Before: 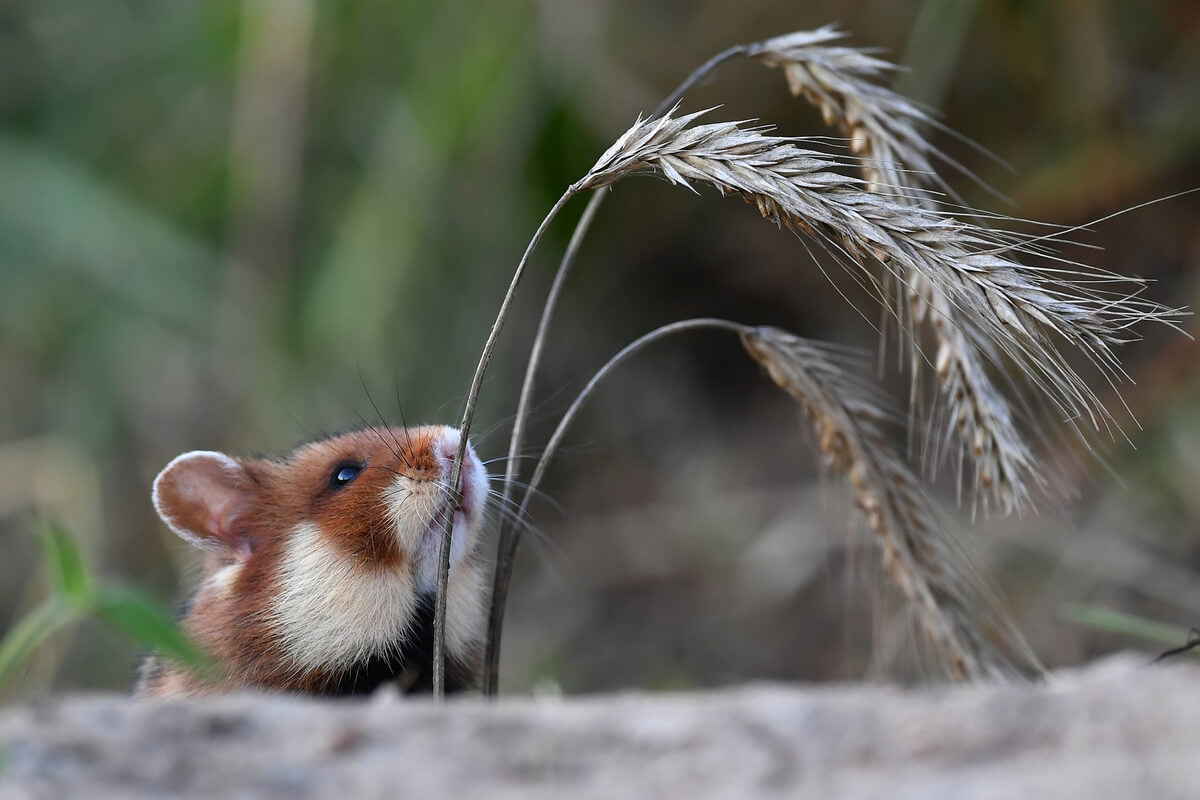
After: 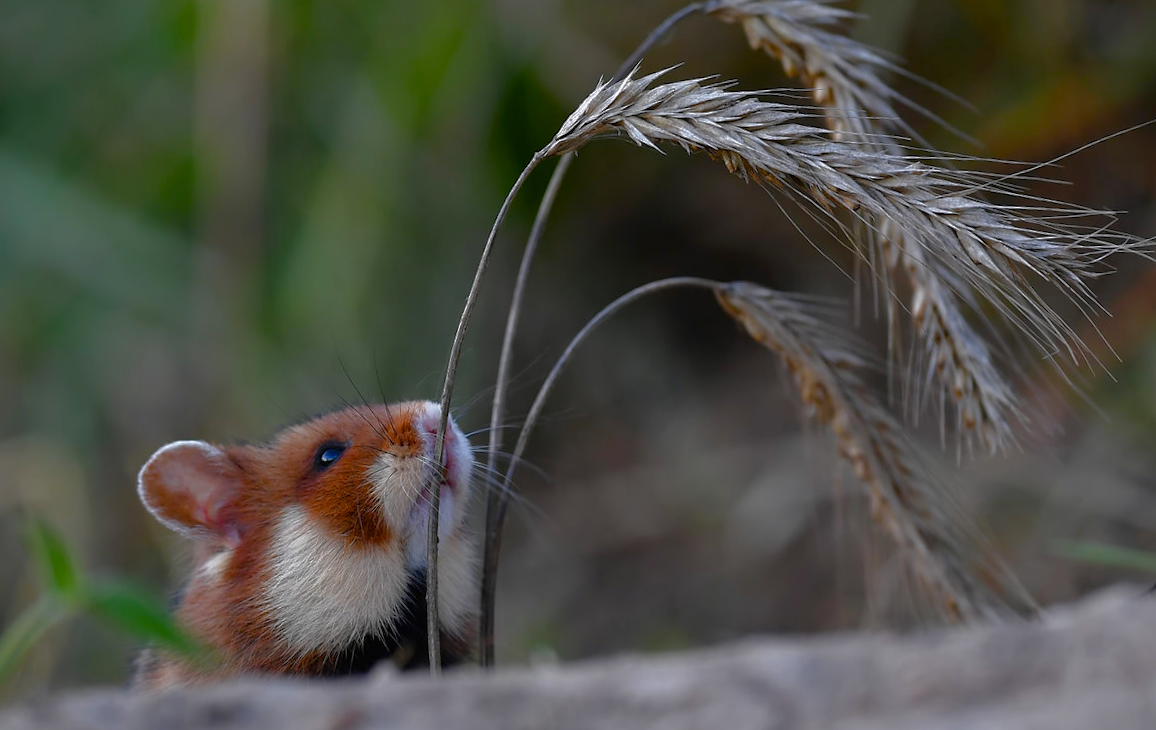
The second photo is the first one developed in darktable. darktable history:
color balance rgb: perceptual saturation grading › global saturation 35%, perceptual saturation grading › highlights -30%, perceptual saturation grading › shadows 35%, perceptual brilliance grading › global brilliance 3%, perceptual brilliance grading › highlights -3%, perceptual brilliance grading › shadows 3%
white balance: red 1.004, blue 1.024
rotate and perspective: rotation -3.52°, crop left 0.036, crop right 0.964, crop top 0.081, crop bottom 0.919
base curve: curves: ch0 [(0, 0) (0.826, 0.587) (1, 1)]
